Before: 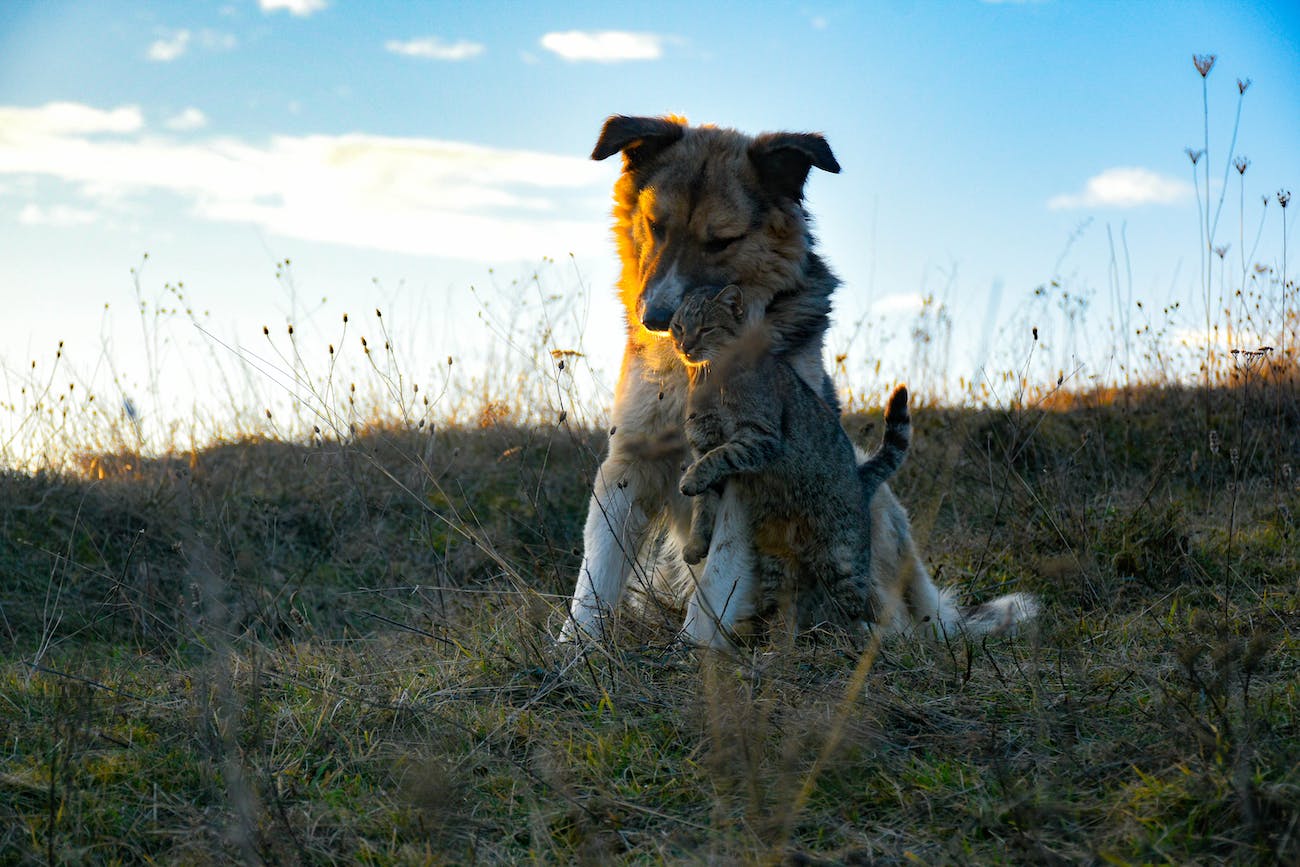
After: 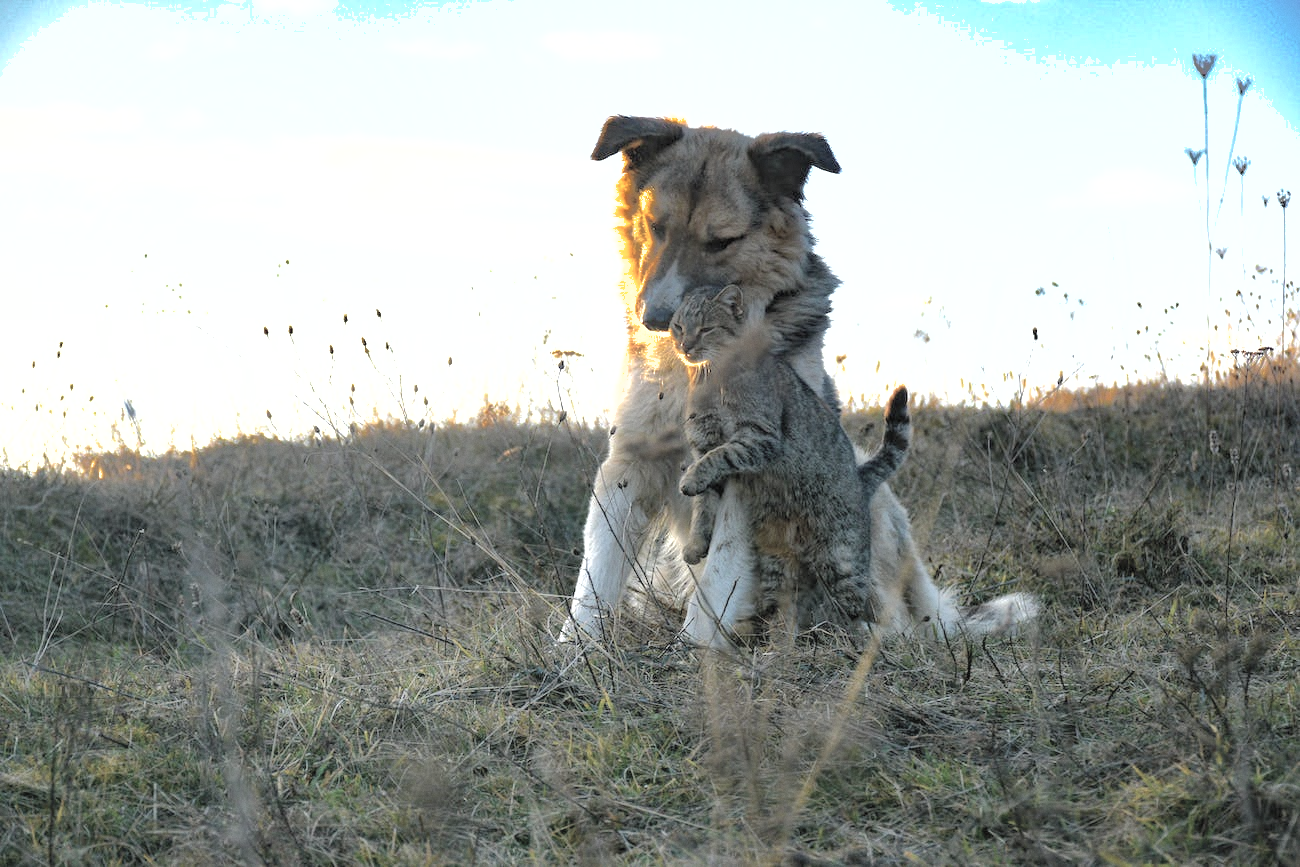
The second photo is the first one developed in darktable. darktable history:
exposure: black level correction 0, exposure 0.9 EV, compensate highlight preservation false
contrast brightness saturation: brightness 0.18, saturation -0.5
shadows and highlights: shadows 40, highlights -60
grain: coarseness 0.09 ISO, strength 10%
